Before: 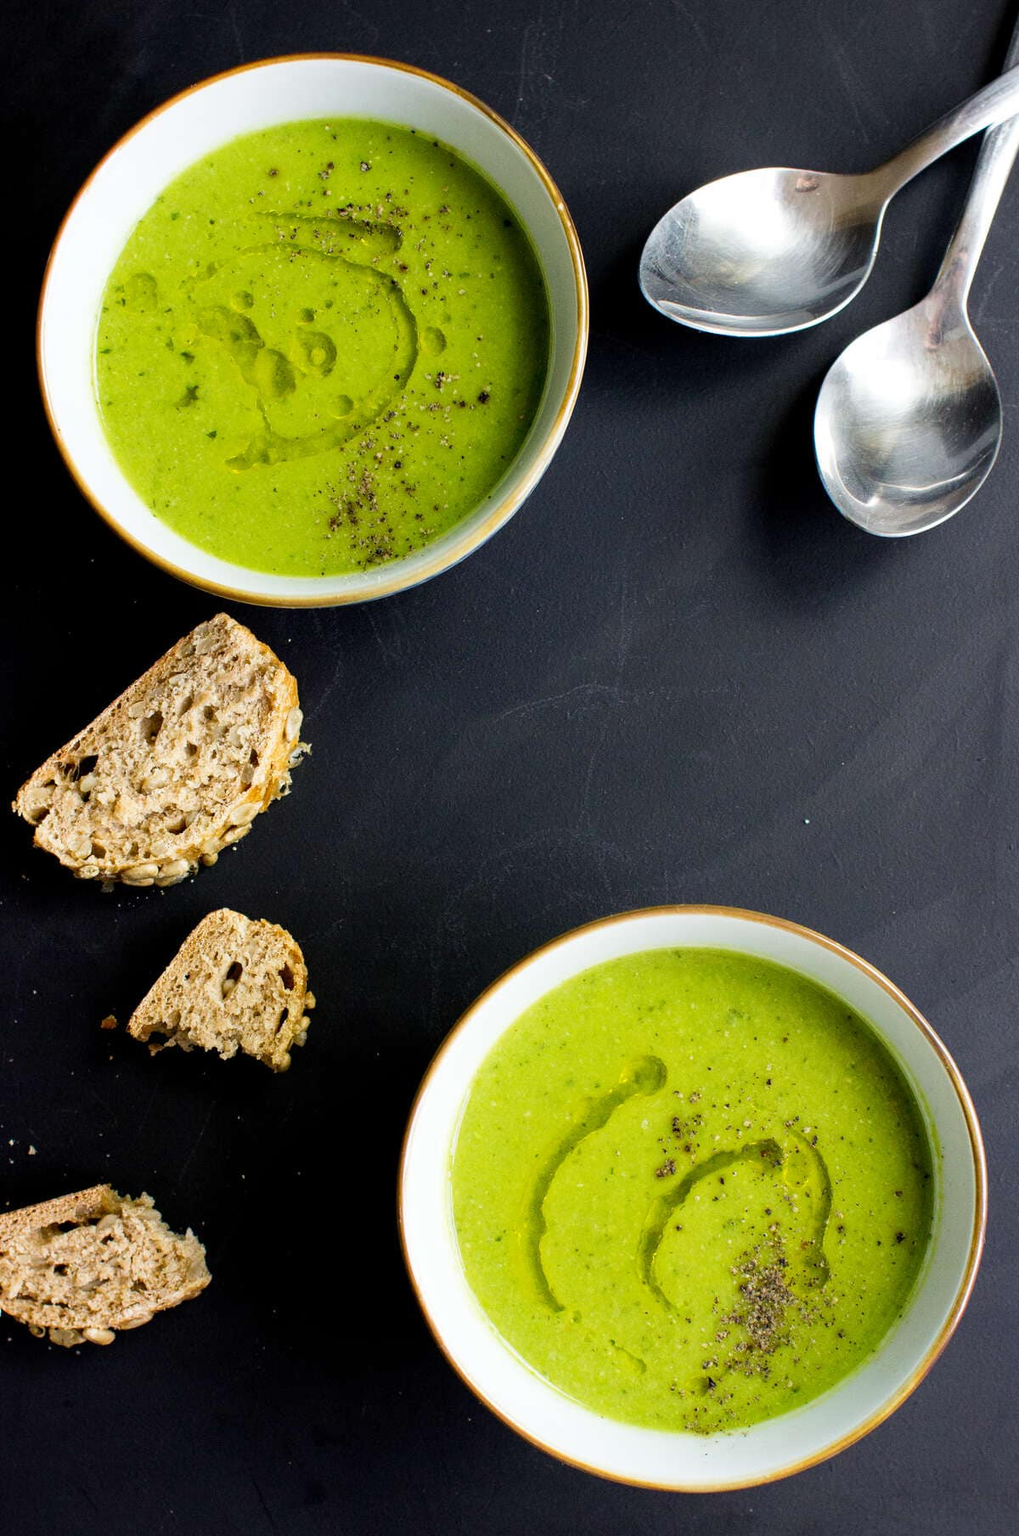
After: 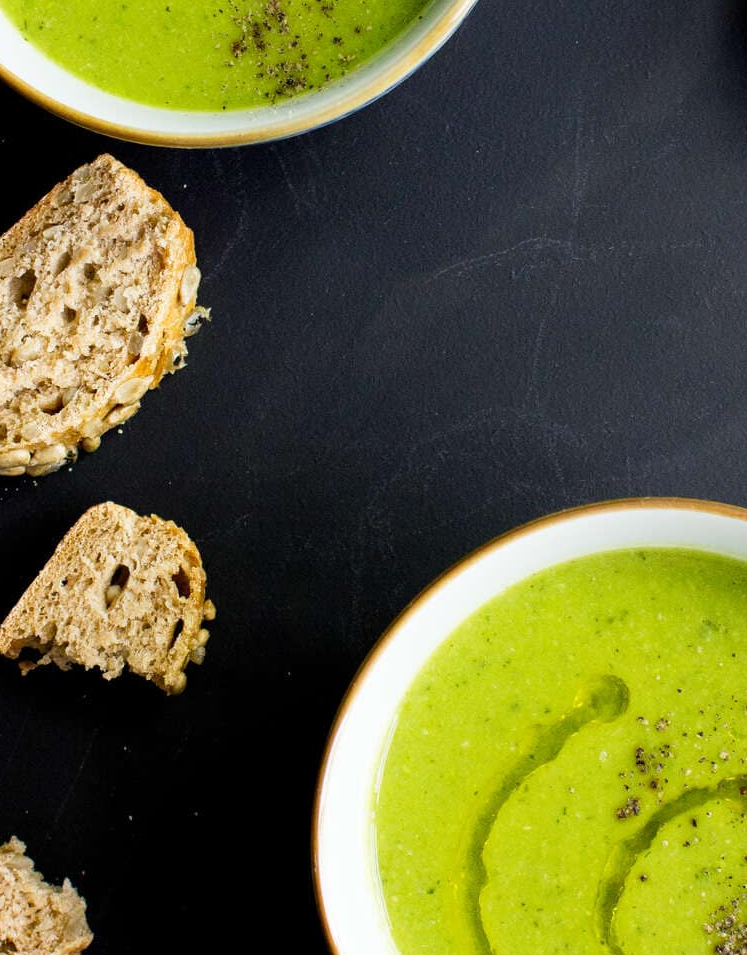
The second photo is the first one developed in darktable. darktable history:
crop: left 13.057%, top 31.413%, right 24.683%, bottom 15.794%
